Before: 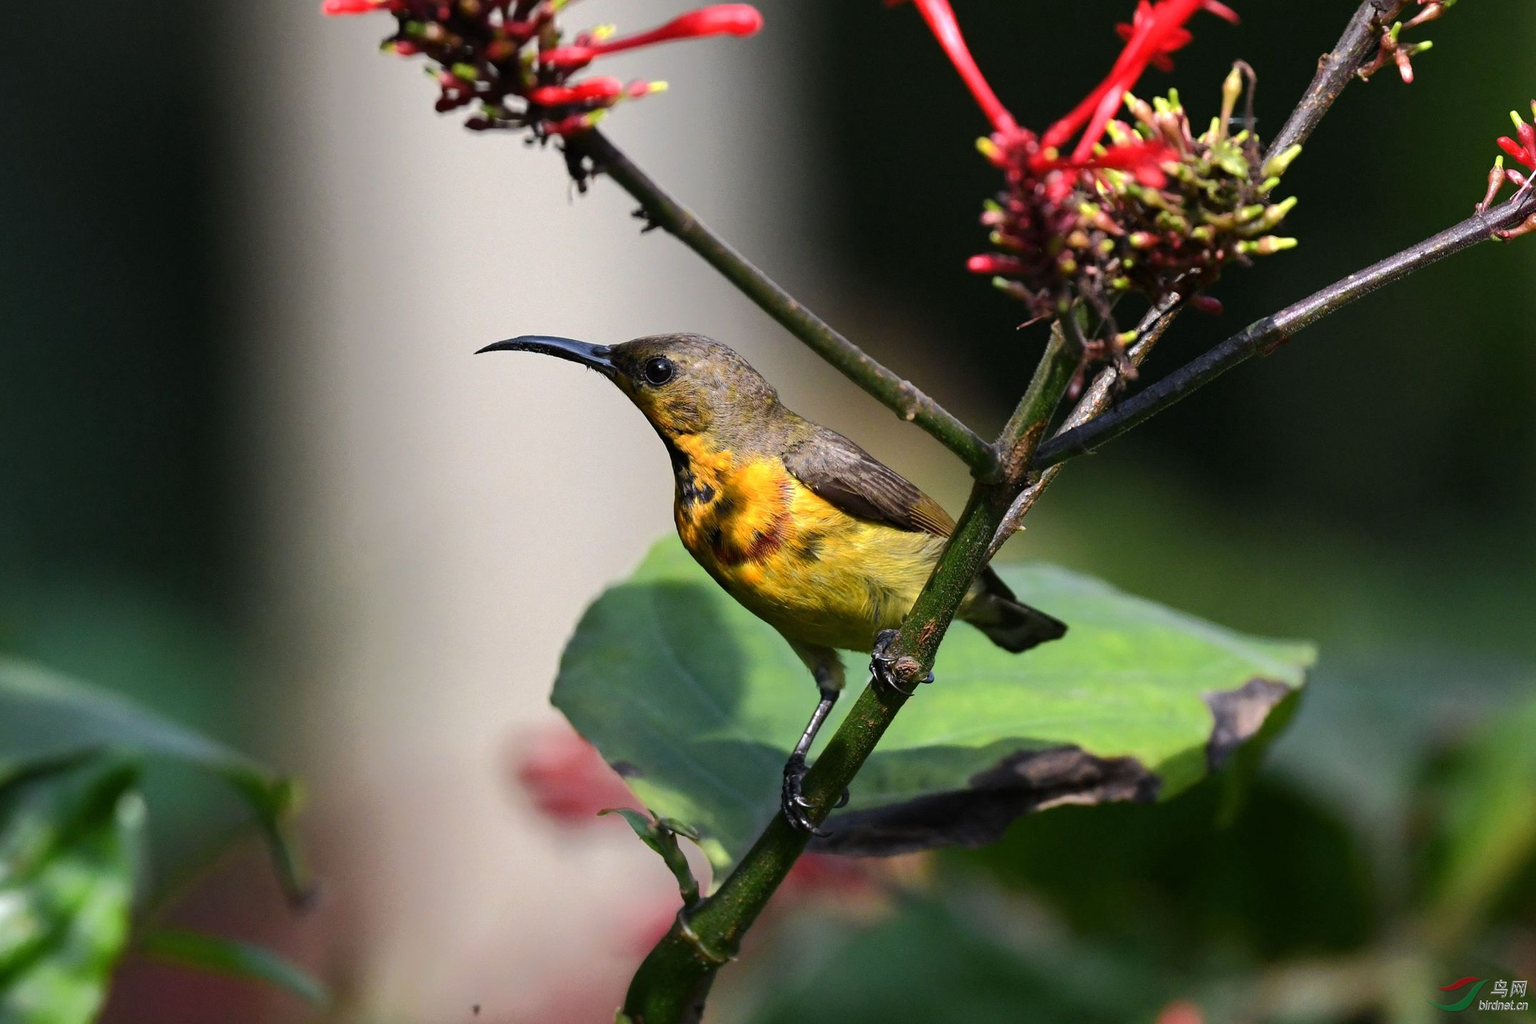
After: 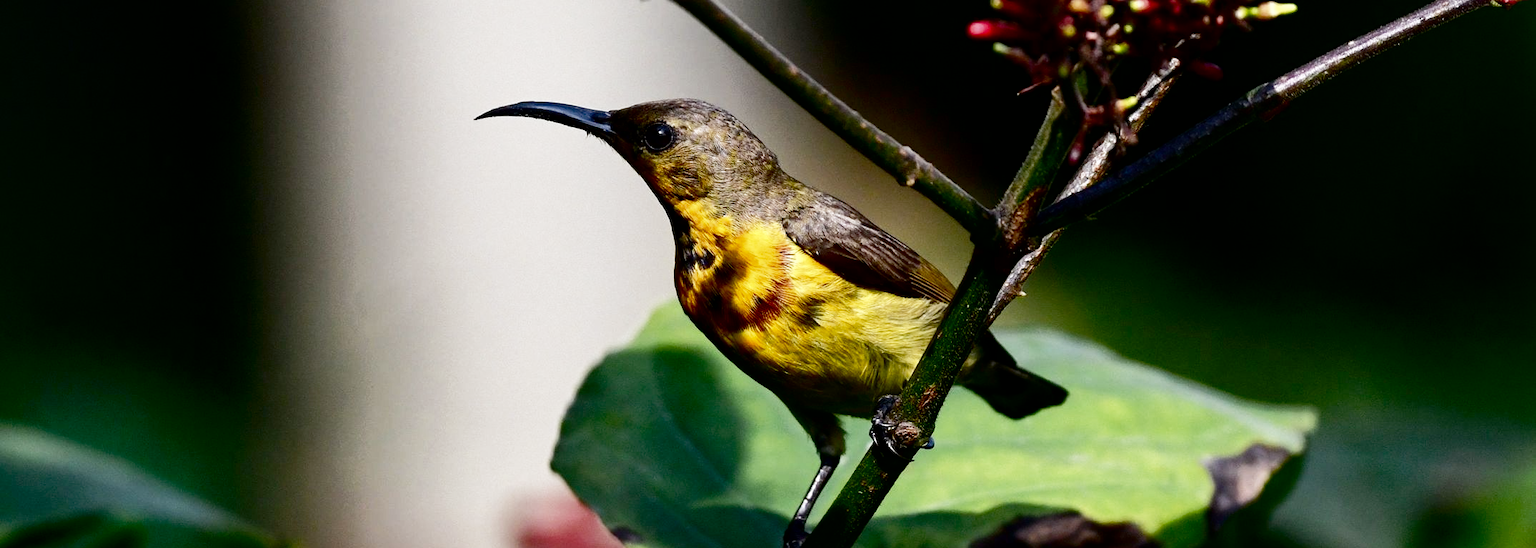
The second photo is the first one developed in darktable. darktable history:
local contrast: mode bilateral grid, contrast 20, coarseness 50, detail 119%, midtone range 0.2
base curve: curves: ch0 [(0, 0) (0.028, 0.03) (0.121, 0.232) (0.46, 0.748) (0.859, 0.968) (1, 1)], preserve colors none
crop and rotate: top 22.92%, bottom 23.47%
contrast brightness saturation: brightness -0.514
